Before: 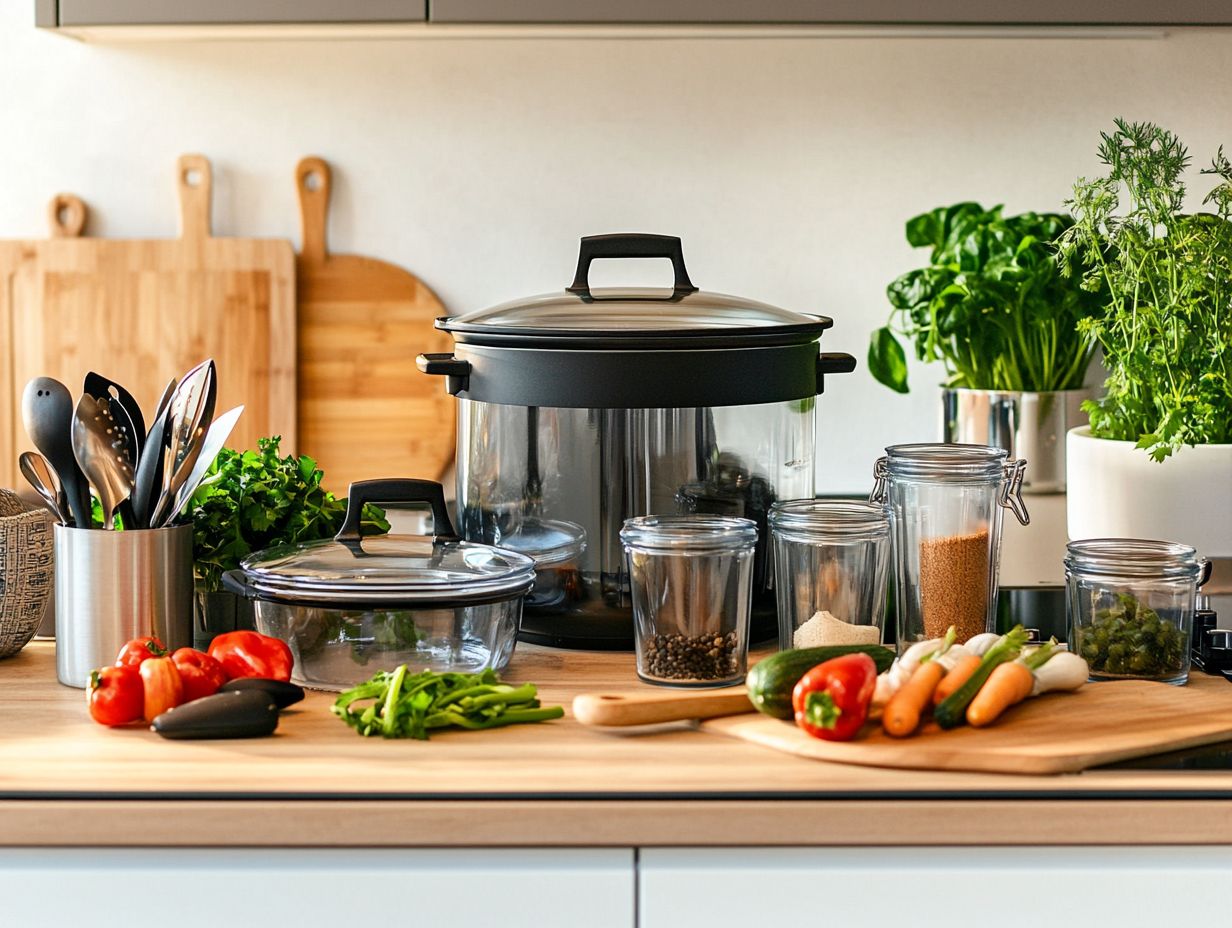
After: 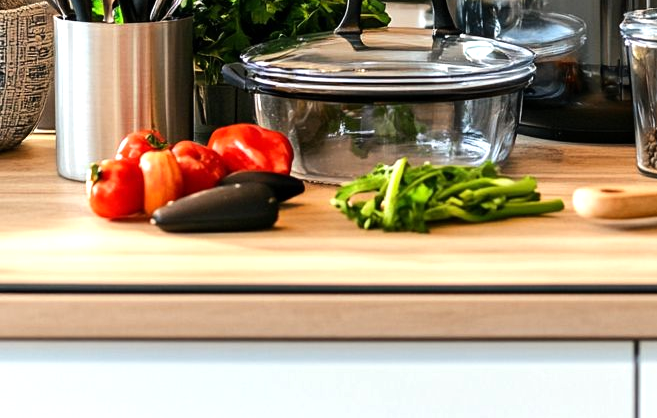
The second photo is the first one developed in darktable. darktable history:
crop and rotate: top 54.778%, right 46.61%, bottom 0.159%
tone equalizer: -8 EV -0.417 EV, -7 EV -0.389 EV, -6 EV -0.333 EV, -5 EV -0.222 EV, -3 EV 0.222 EV, -2 EV 0.333 EV, -1 EV 0.389 EV, +0 EV 0.417 EV, edges refinement/feathering 500, mask exposure compensation -1.57 EV, preserve details no
